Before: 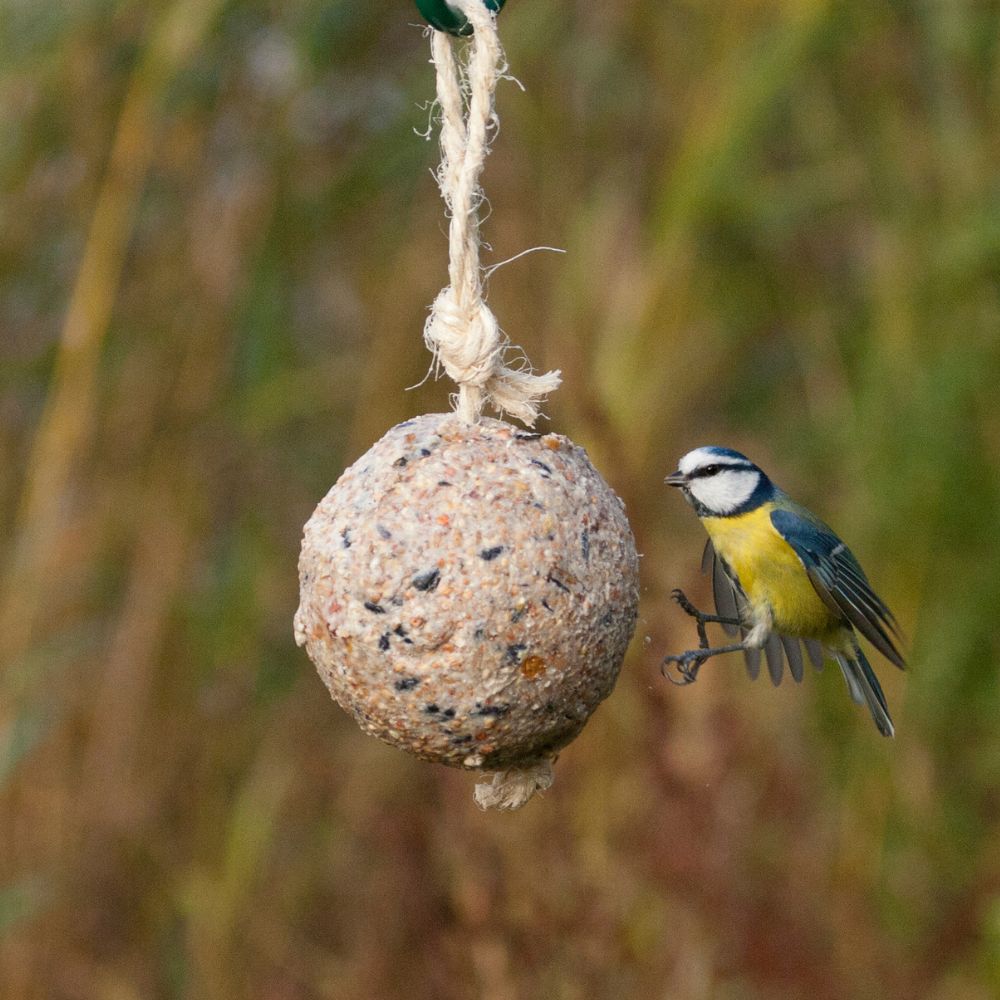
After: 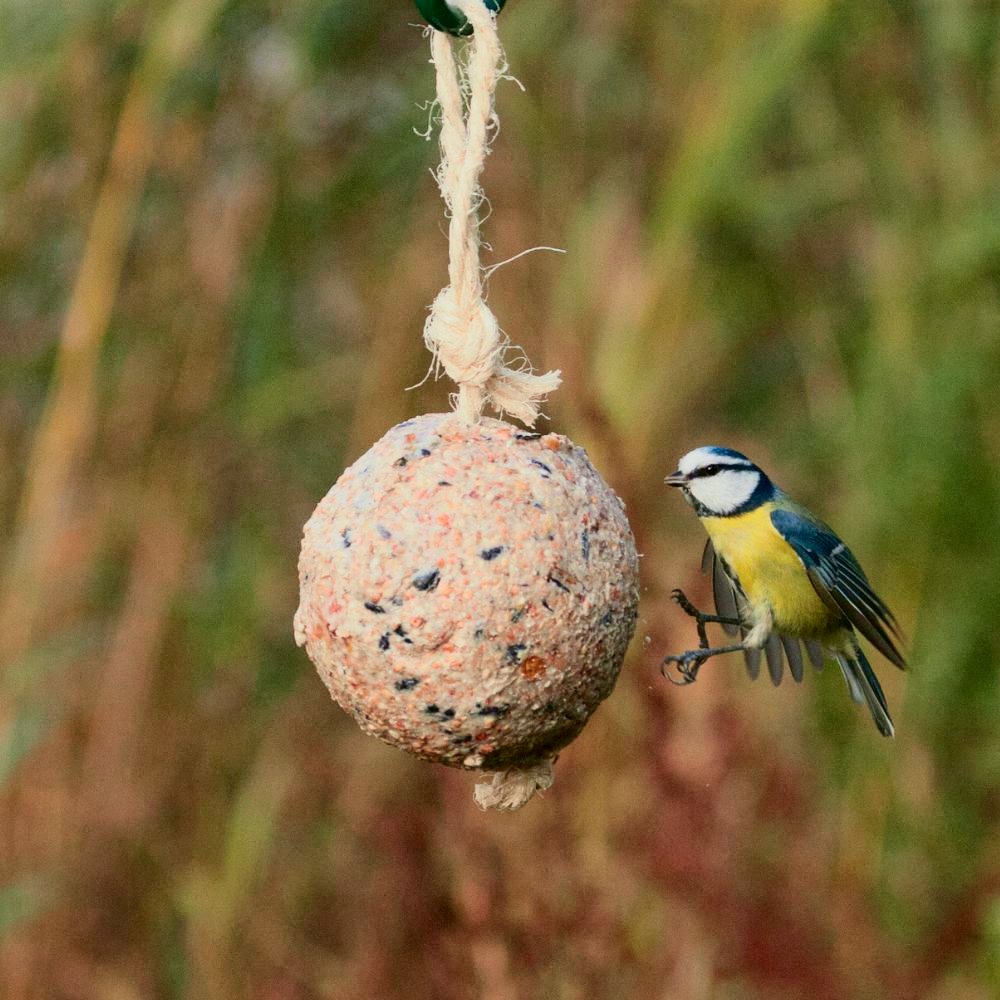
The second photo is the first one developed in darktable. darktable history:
tone curve: curves: ch0 [(0, 0) (0.128, 0.068) (0.292, 0.274) (0.453, 0.507) (0.653, 0.717) (0.785, 0.817) (0.995, 0.917)]; ch1 [(0, 0) (0.384, 0.365) (0.463, 0.447) (0.486, 0.474) (0.503, 0.497) (0.52, 0.525) (0.559, 0.591) (0.583, 0.623) (0.672, 0.699) (0.766, 0.773) (1, 1)]; ch2 [(0, 0) (0.374, 0.344) (0.446, 0.443) (0.501, 0.5) (0.527, 0.549) (0.565, 0.582) (0.624, 0.632) (1, 1)], color space Lab, independent channels, preserve colors none
